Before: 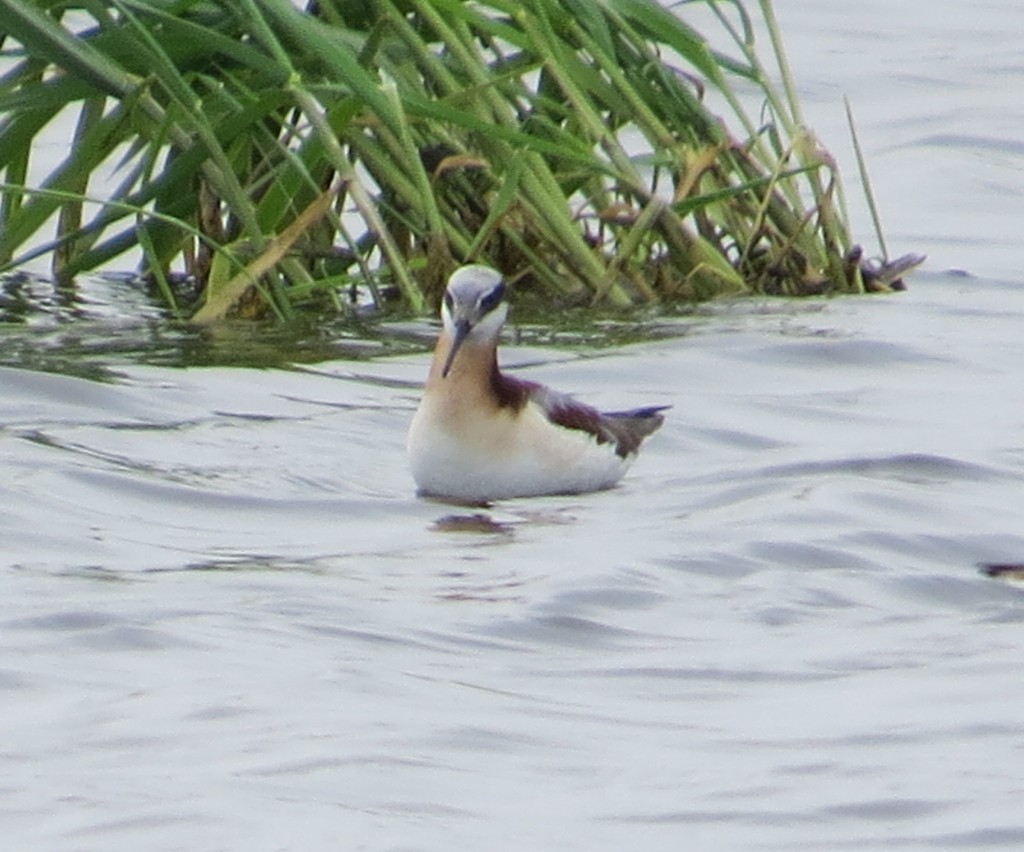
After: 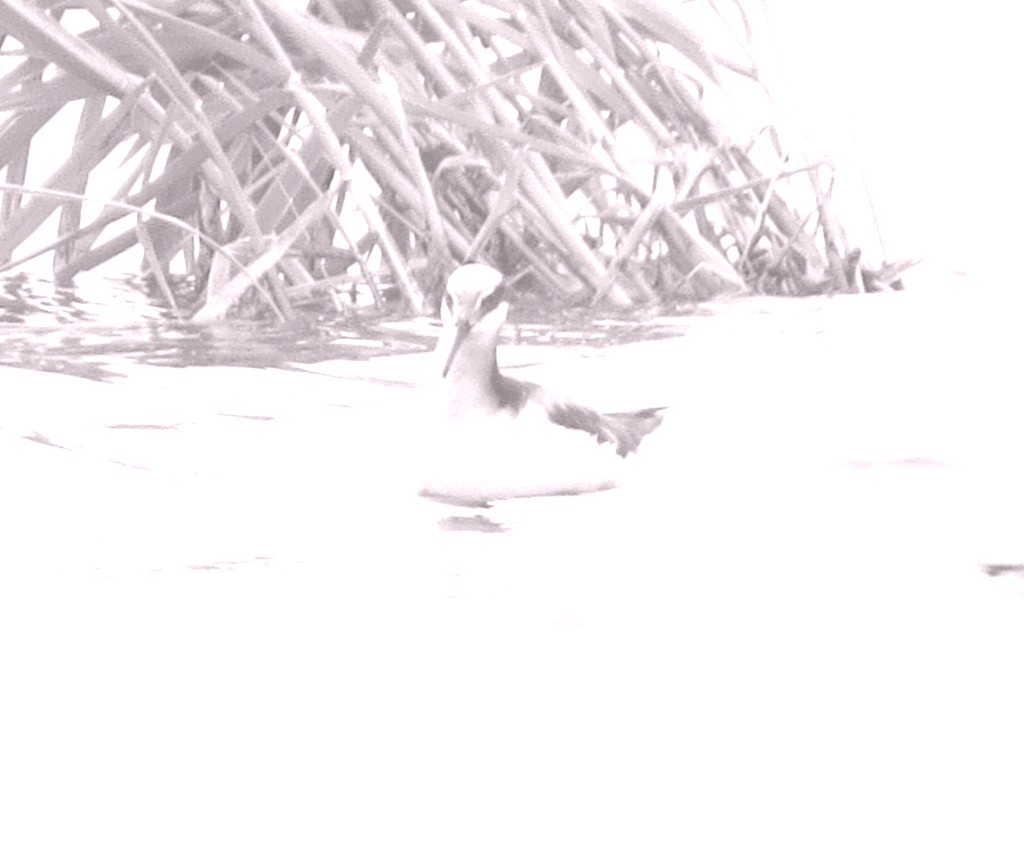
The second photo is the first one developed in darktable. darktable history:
colorize: hue 25.2°, saturation 83%, source mix 82%, lightness 79%, version 1
color balance rgb: perceptual saturation grading › global saturation 40%, global vibrance 15%
white balance: red 0.974, blue 1.044
